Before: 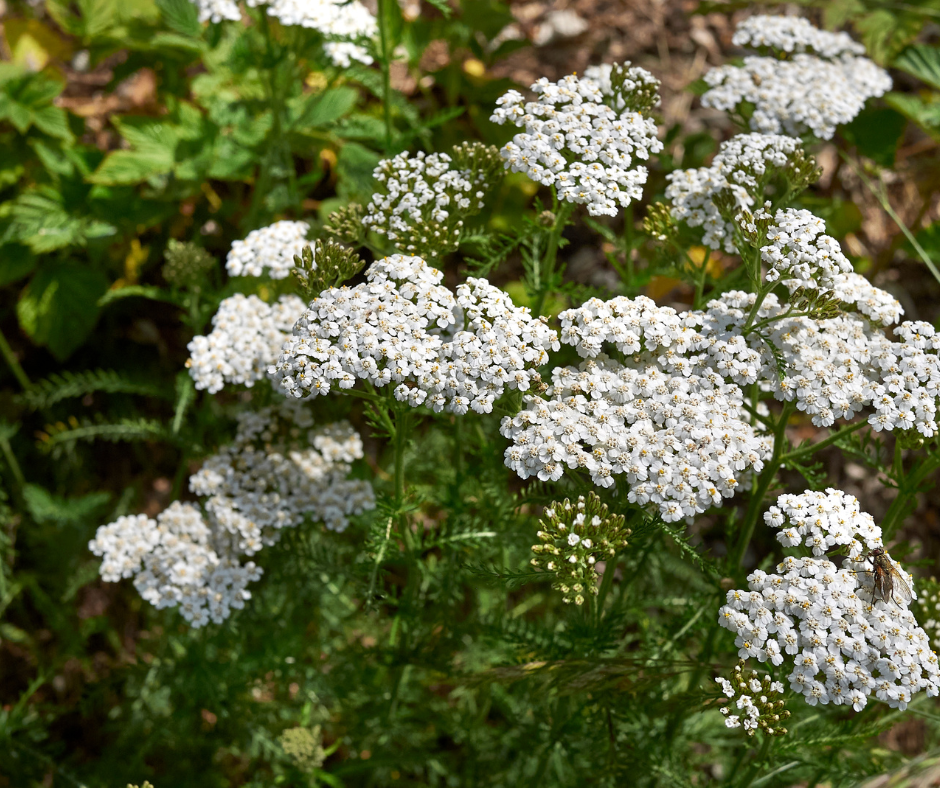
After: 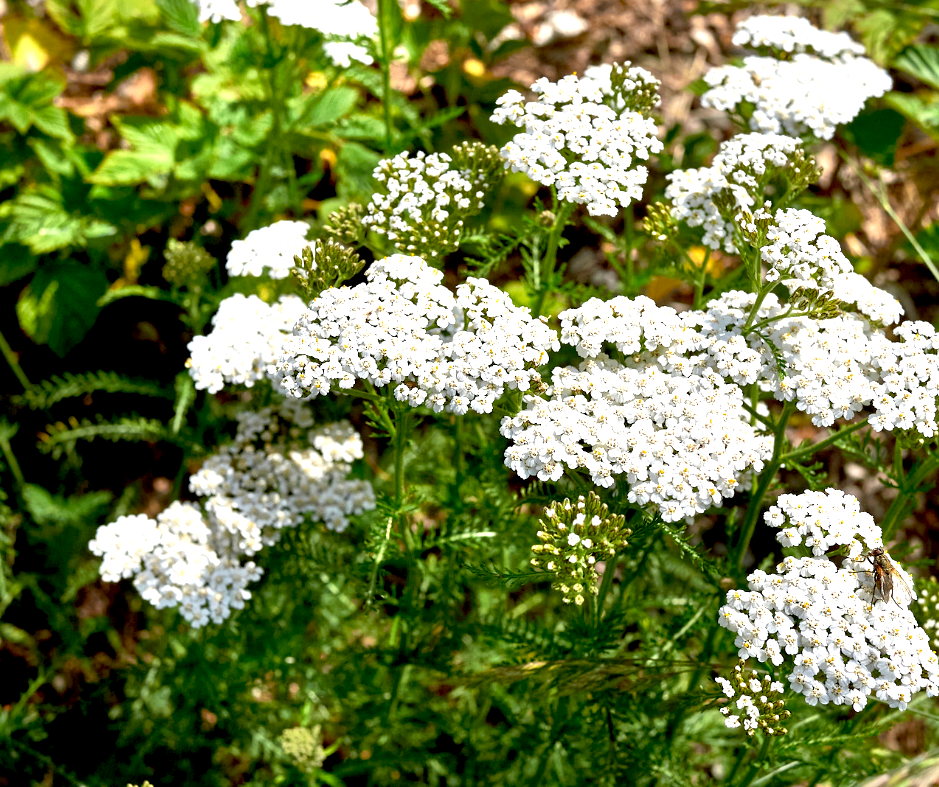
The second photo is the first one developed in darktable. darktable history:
exposure: black level correction 0.011, exposure 1.084 EV, compensate highlight preservation false
